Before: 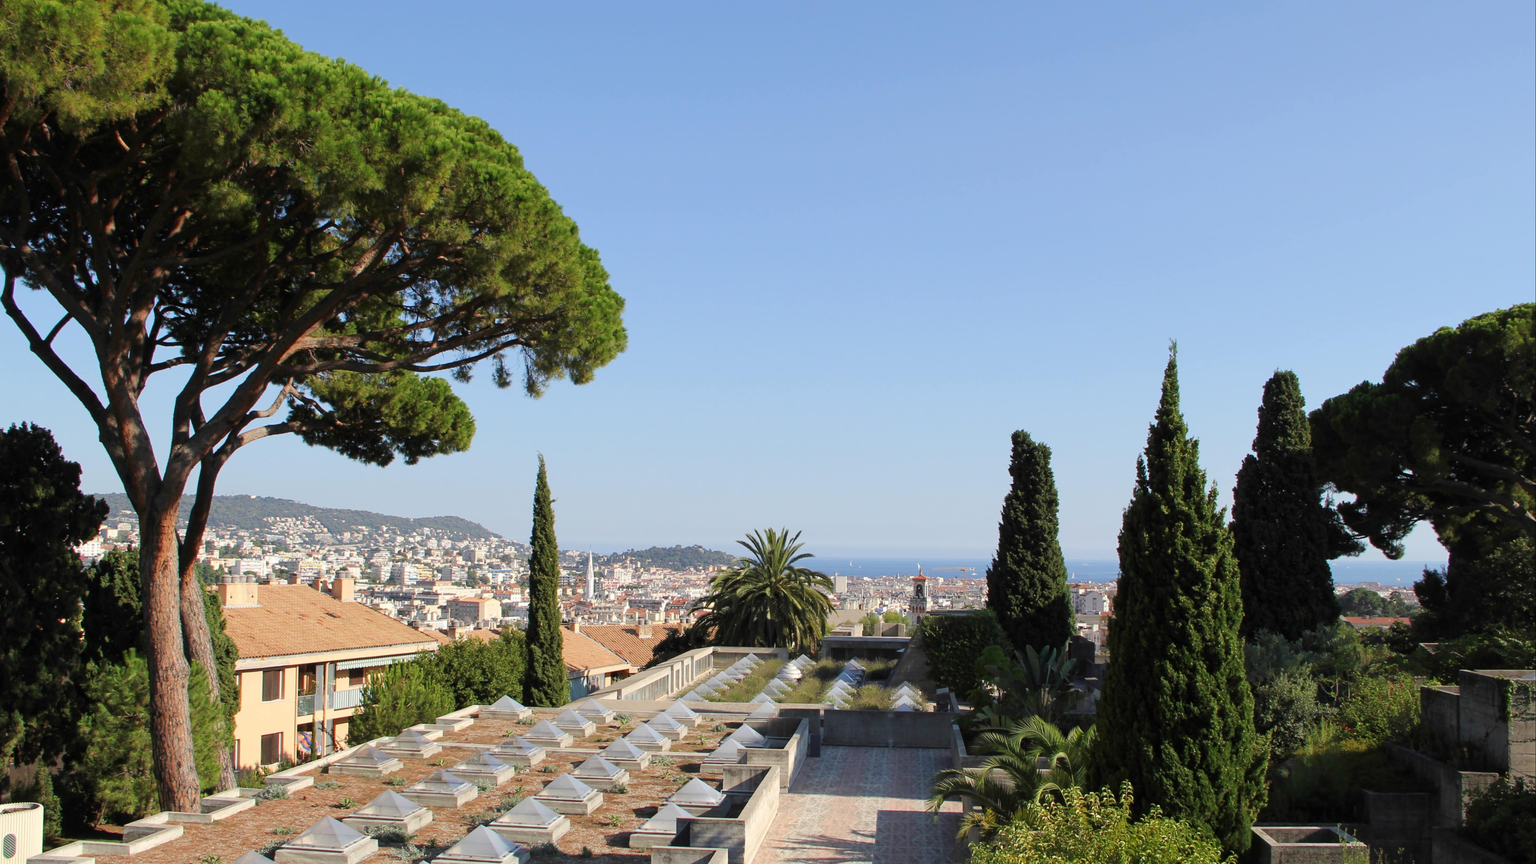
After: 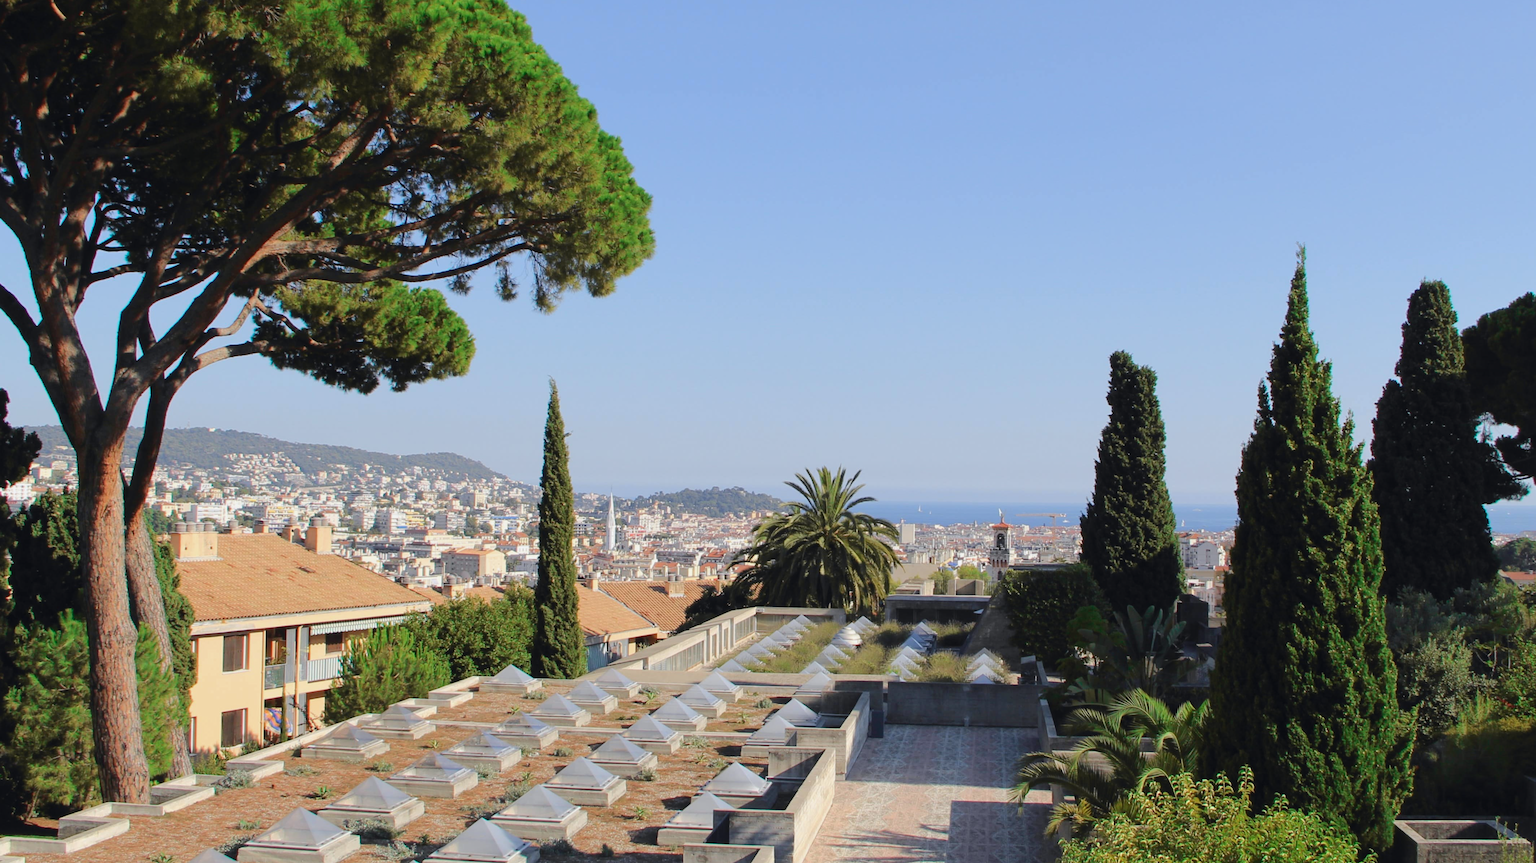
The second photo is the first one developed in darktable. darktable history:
crop and rotate: left 4.842%, top 15.51%, right 10.668%
tone curve: curves: ch0 [(0, 0.026) (0.175, 0.178) (0.463, 0.502) (0.796, 0.764) (1, 0.961)]; ch1 [(0, 0) (0.437, 0.398) (0.469, 0.472) (0.505, 0.504) (0.553, 0.552) (1, 1)]; ch2 [(0, 0) (0.505, 0.495) (0.579, 0.579) (1, 1)], color space Lab, independent channels, preserve colors none
